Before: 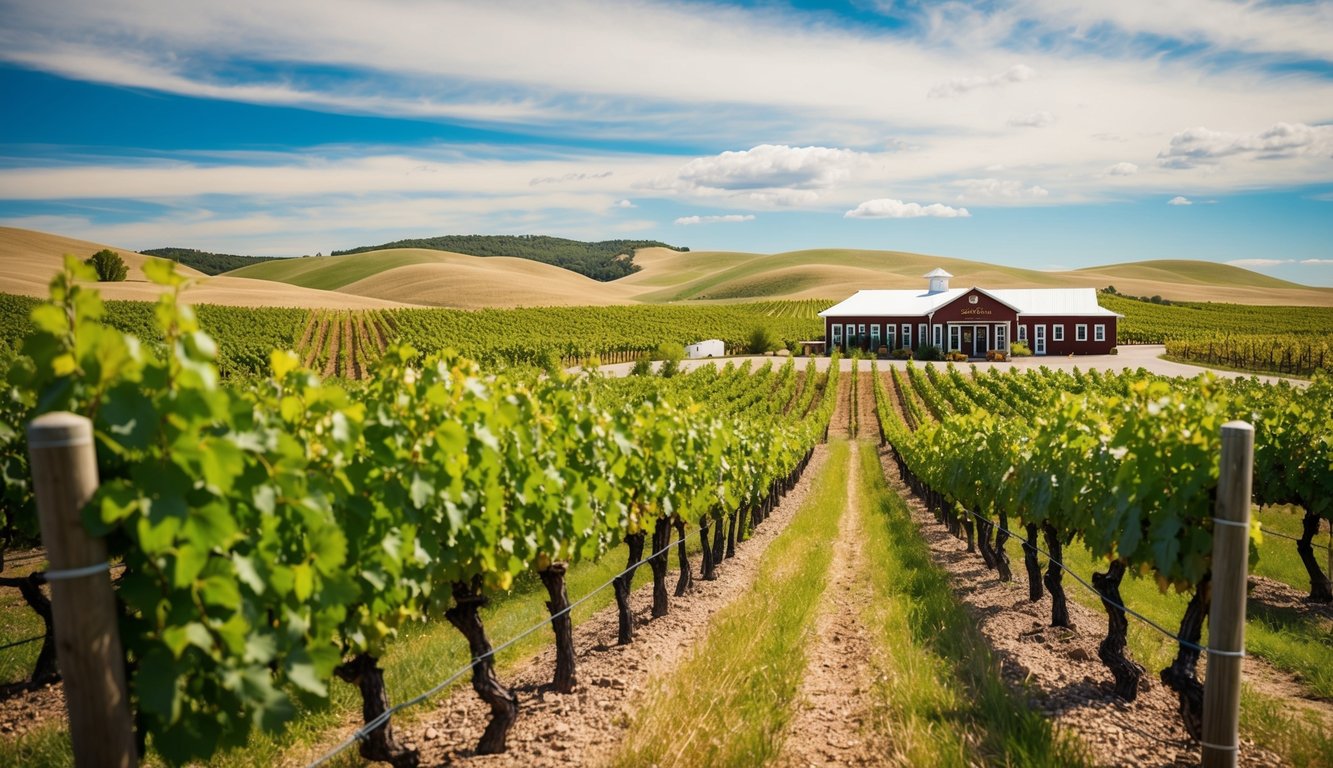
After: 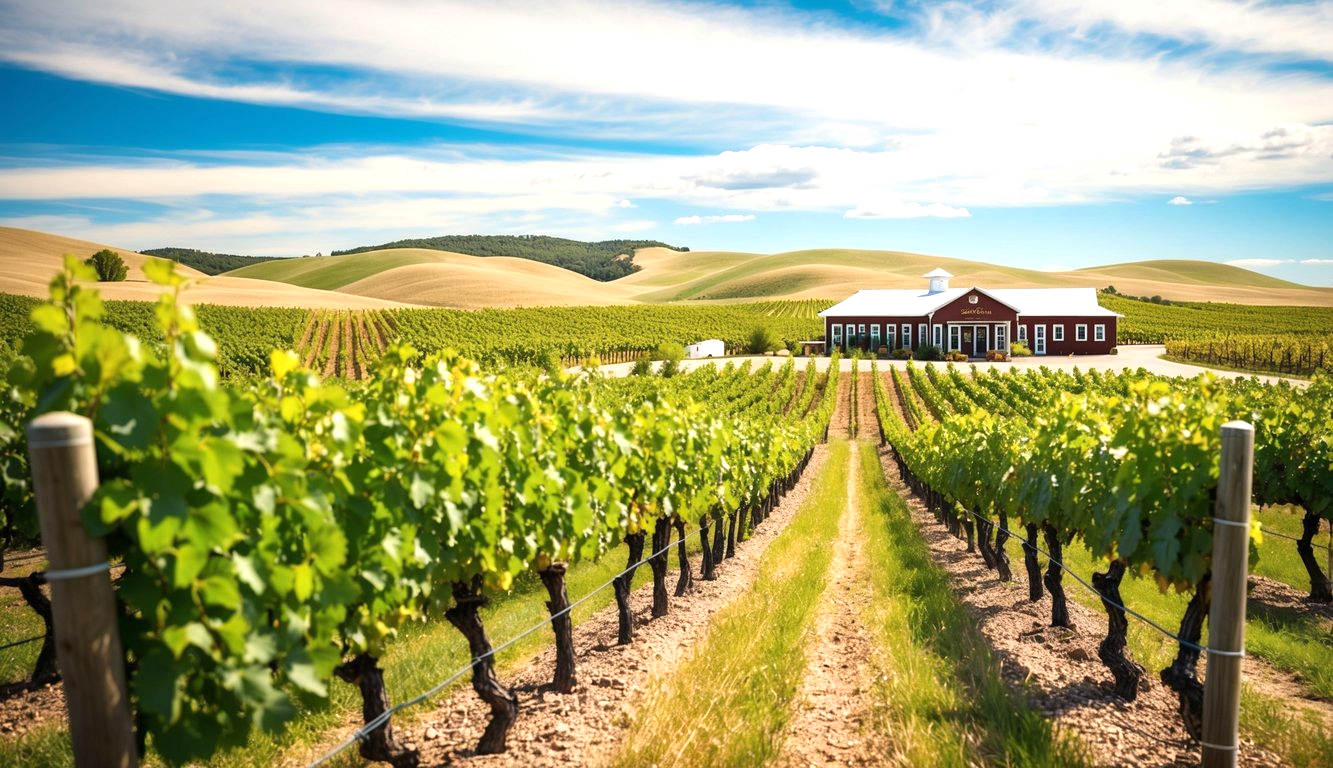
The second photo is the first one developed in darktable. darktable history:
exposure "Extra Printing Brightness": exposure 0.636 EV, compensate highlight preservation false
